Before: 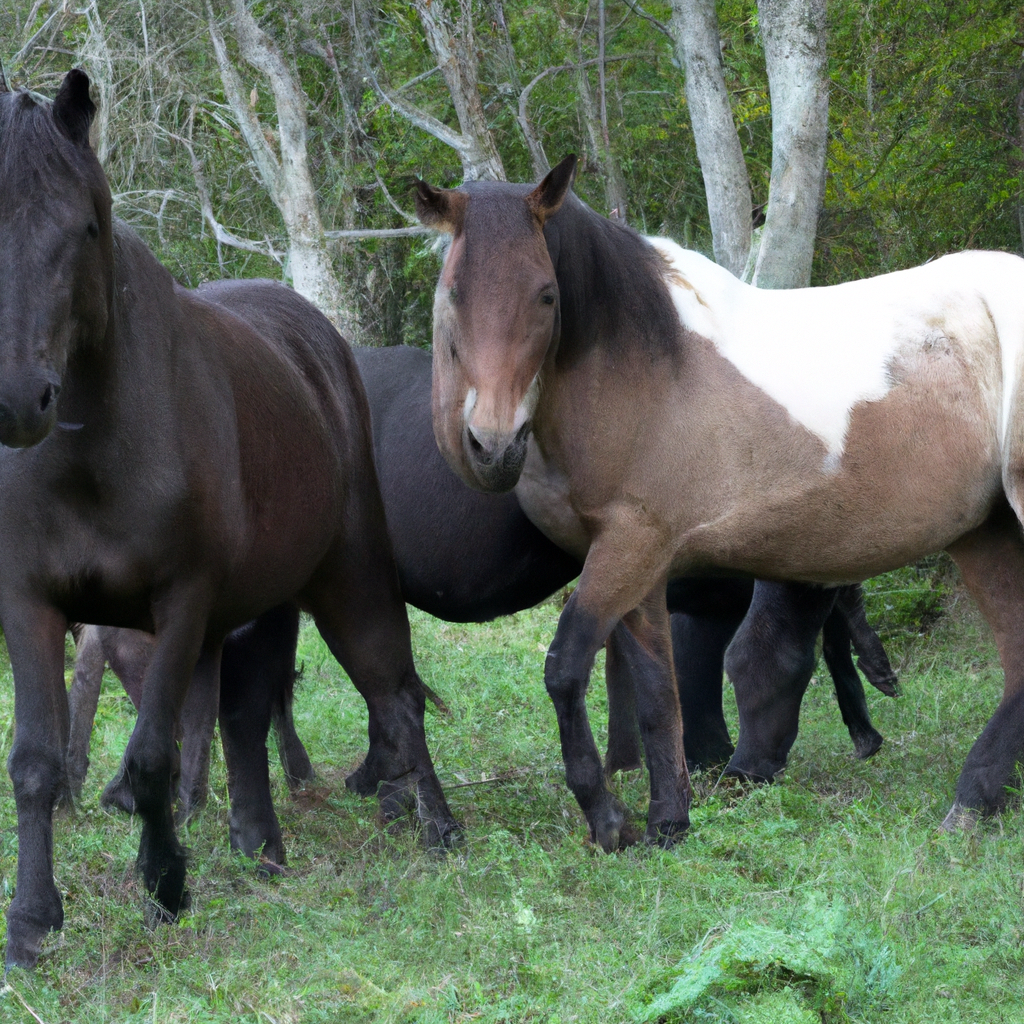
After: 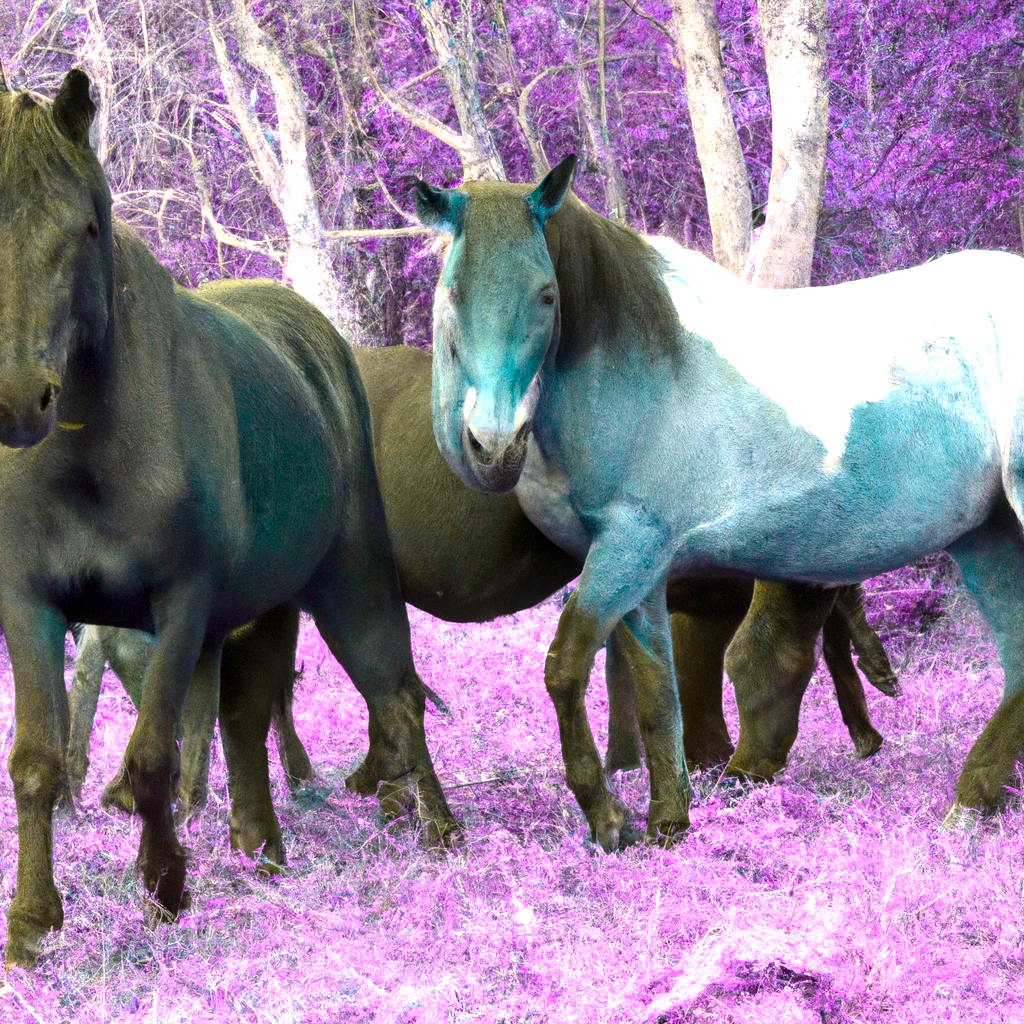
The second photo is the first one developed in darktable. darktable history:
contrast brightness saturation: contrast 0.1, saturation -0.355
color zones: curves: ch1 [(0, 0.523) (0.143, 0.545) (0.286, 0.52) (0.429, 0.506) (0.571, 0.503) (0.714, 0.503) (0.857, 0.508) (1, 0.523)]
exposure: black level correction 0, exposure 1.106 EV, compensate highlight preservation false
local contrast: on, module defaults
color balance rgb: linear chroma grading › global chroma 15.234%, perceptual saturation grading › global saturation 36.756%, perceptual saturation grading › shadows 35.797%, hue shift 179.16°, global vibrance 49.865%, contrast 0.568%
shadows and highlights: radius 330.91, shadows 55.35, highlights -98.87, compress 94.57%, soften with gaussian
